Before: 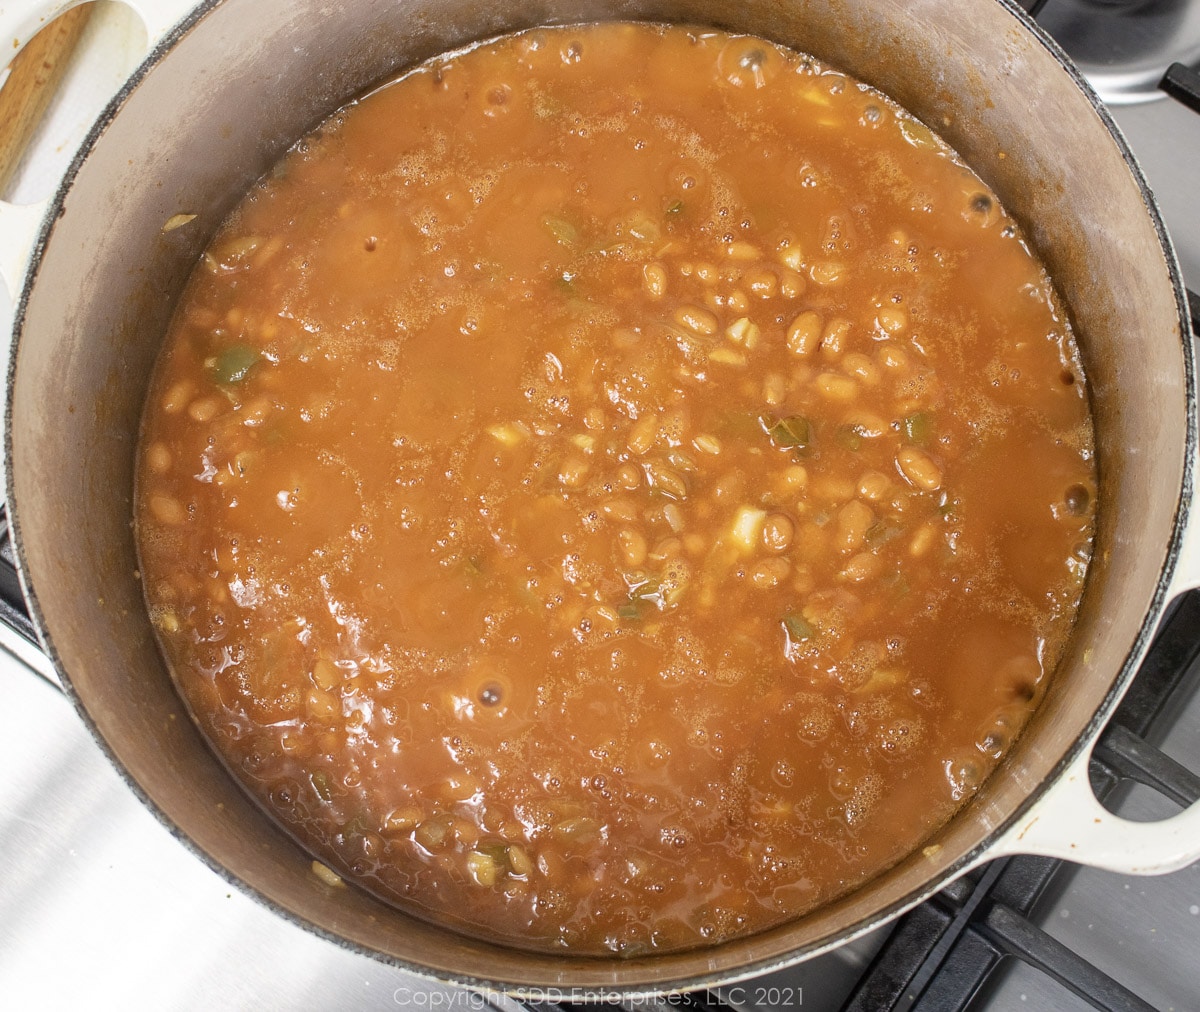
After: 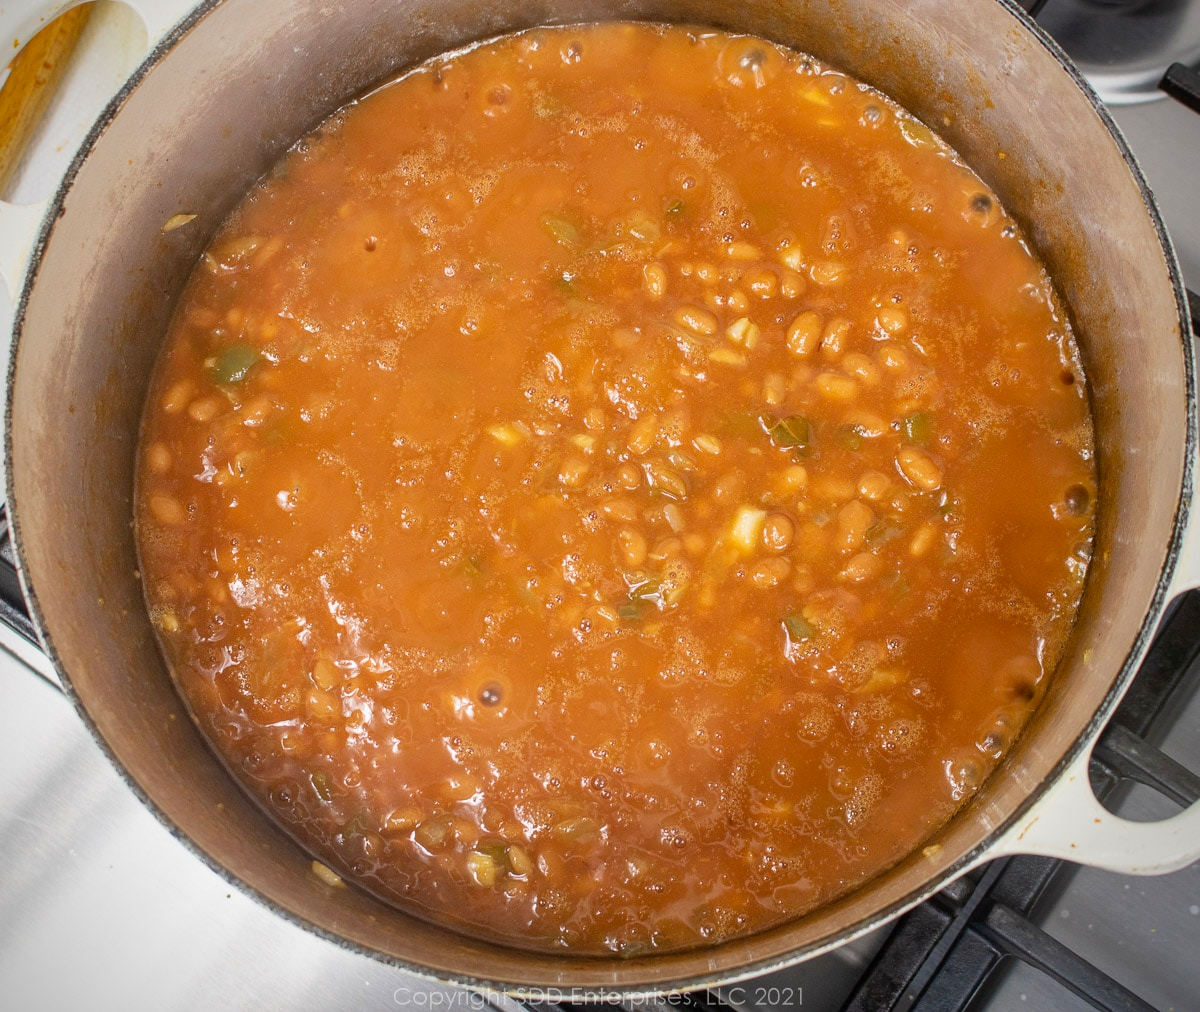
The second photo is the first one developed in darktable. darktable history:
vignetting: saturation 0.383, center (-0.032, -0.044)
